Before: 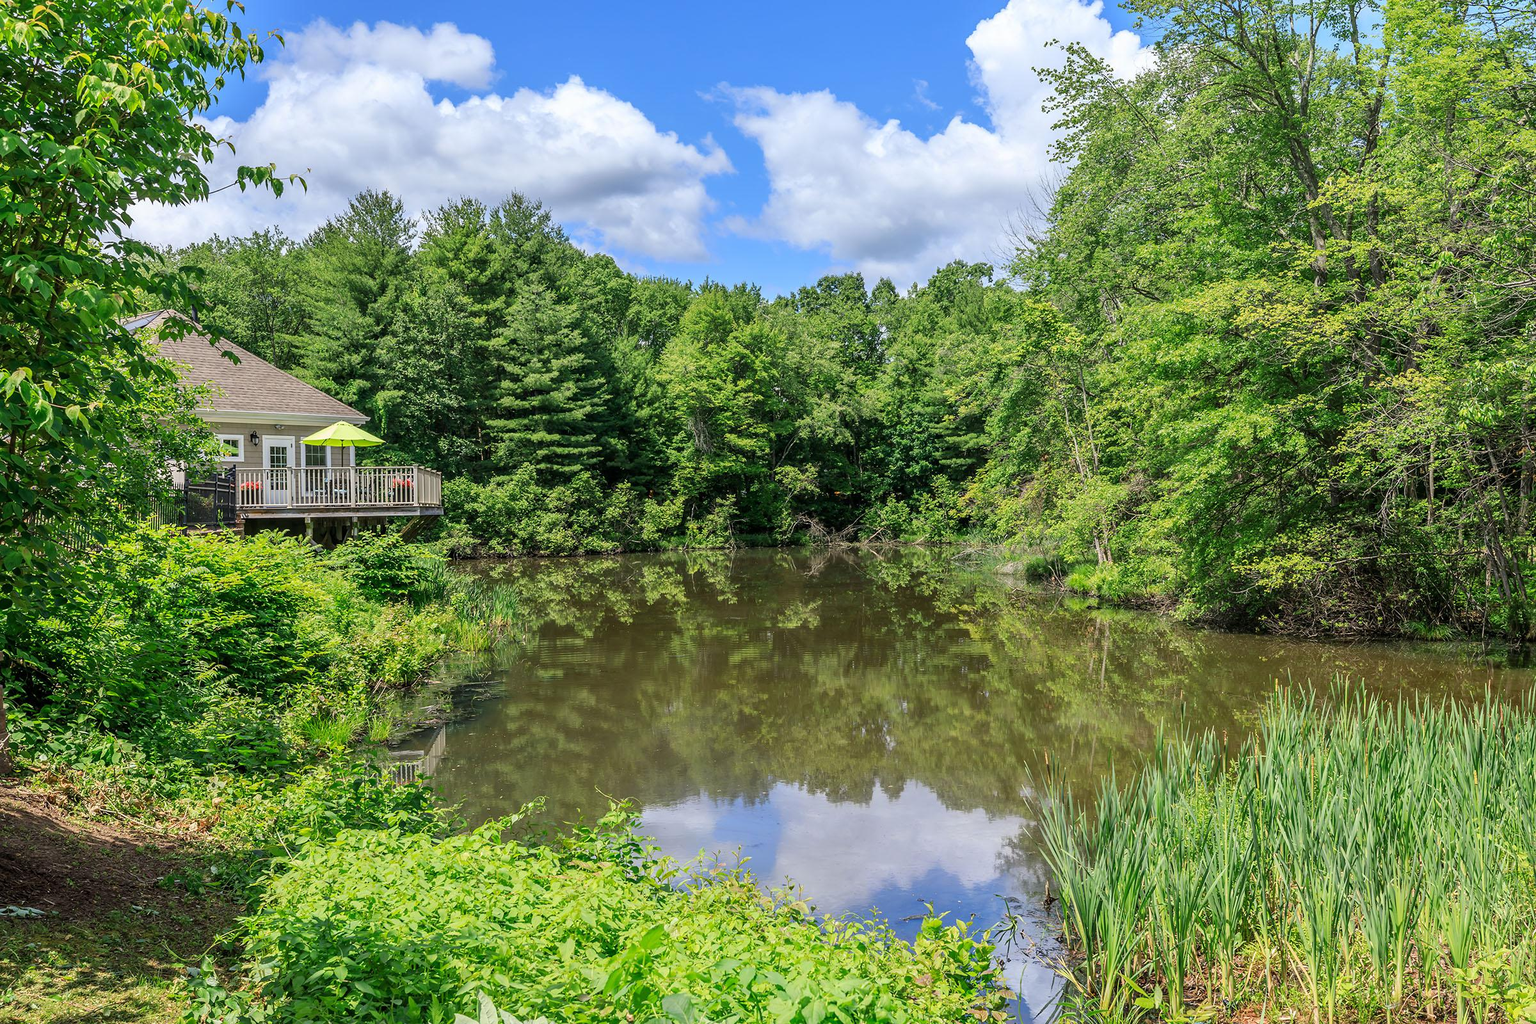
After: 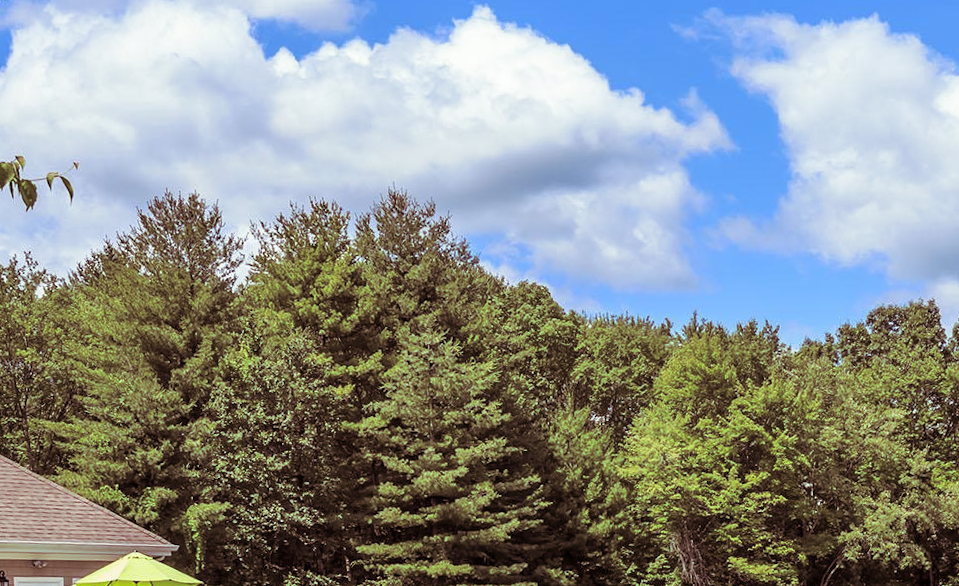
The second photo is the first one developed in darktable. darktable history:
split-toning: on, module defaults
rotate and perspective: rotation -1.32°, lens shift (horizontal) -0.031, crop left 0.015, crop right 0.985, crop top 0.047, crop bottom 0.982
crop: left 15.452%, top 5.459%, right 43.956%, bottom 56.62%
